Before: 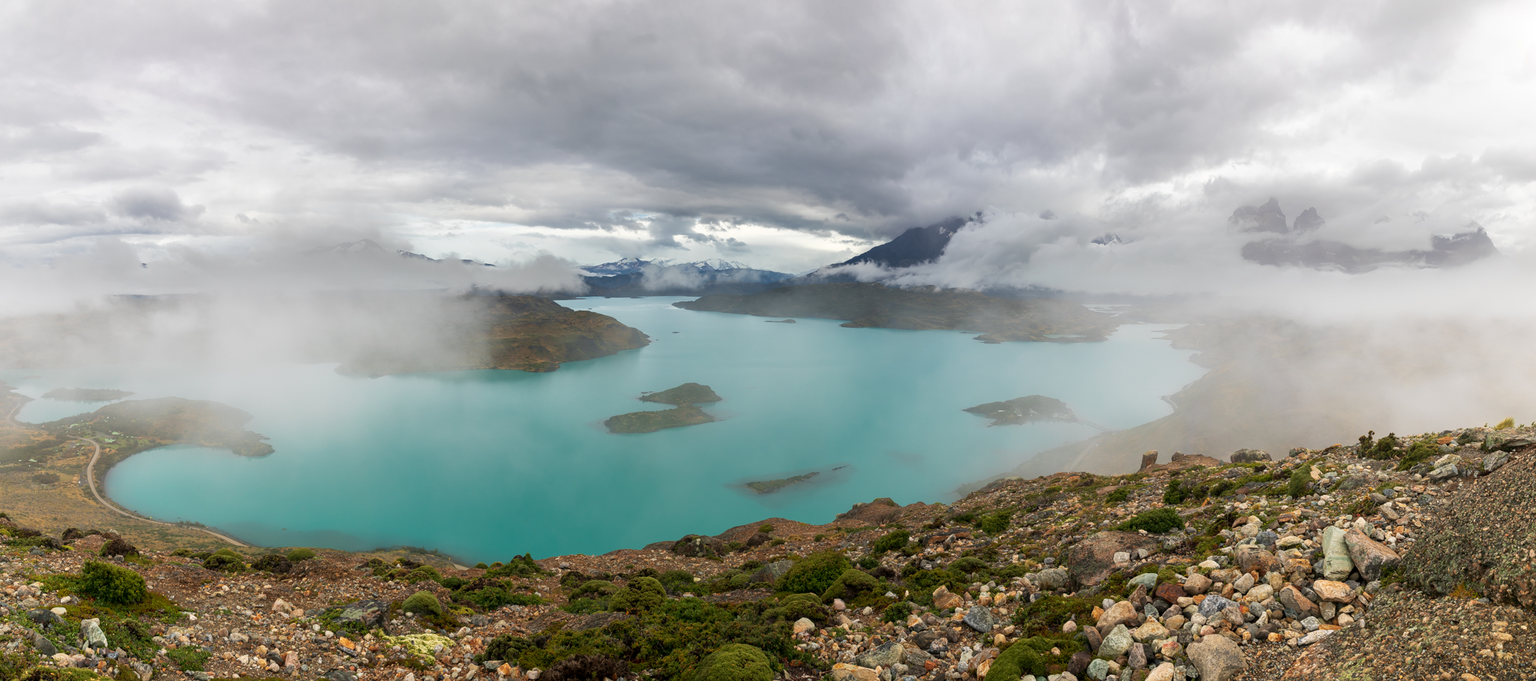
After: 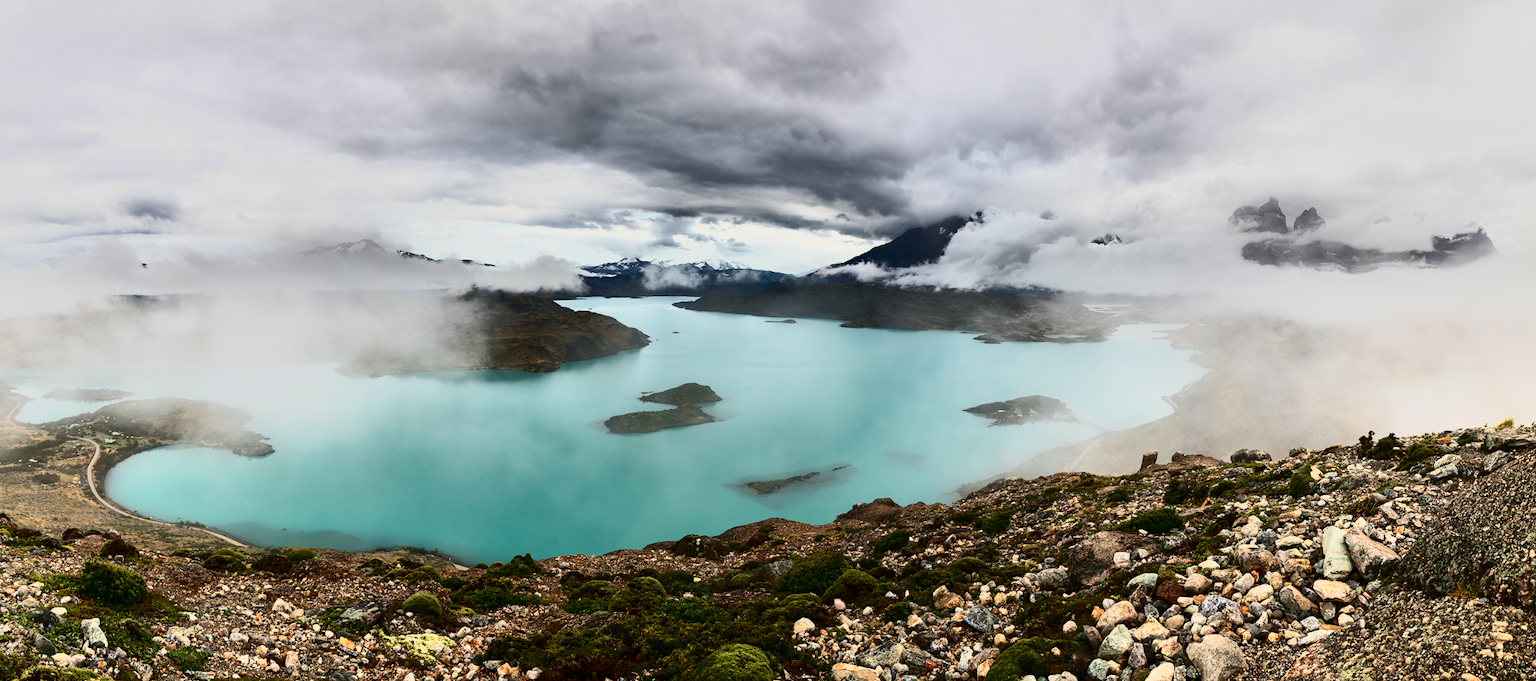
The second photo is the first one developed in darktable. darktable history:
tone curve: curves: ch0 [(0, 0) (0.003, 0.005) (0.011, 0.008) (0.025, 0.013) (0.044, 0.017) (0.069, 0.022) (0.1, 0.029) (0.136, 0.038) (0.177, 0.053) (0.224, 0.081) (0.277, 0.128) (0.335, 0.214) (0.399, 0.343) (0.468, 0.478) (0.543, 0.641) (0.623, 0.798) (0.709, 0.911) (0.801, 0.971) (0.898, 0.99) (1, 1)], color space Lab, independent channels, preserve colors none
shadows and highlights: white point adjustment -3.71, highlights -63.71, soften with gaussian
